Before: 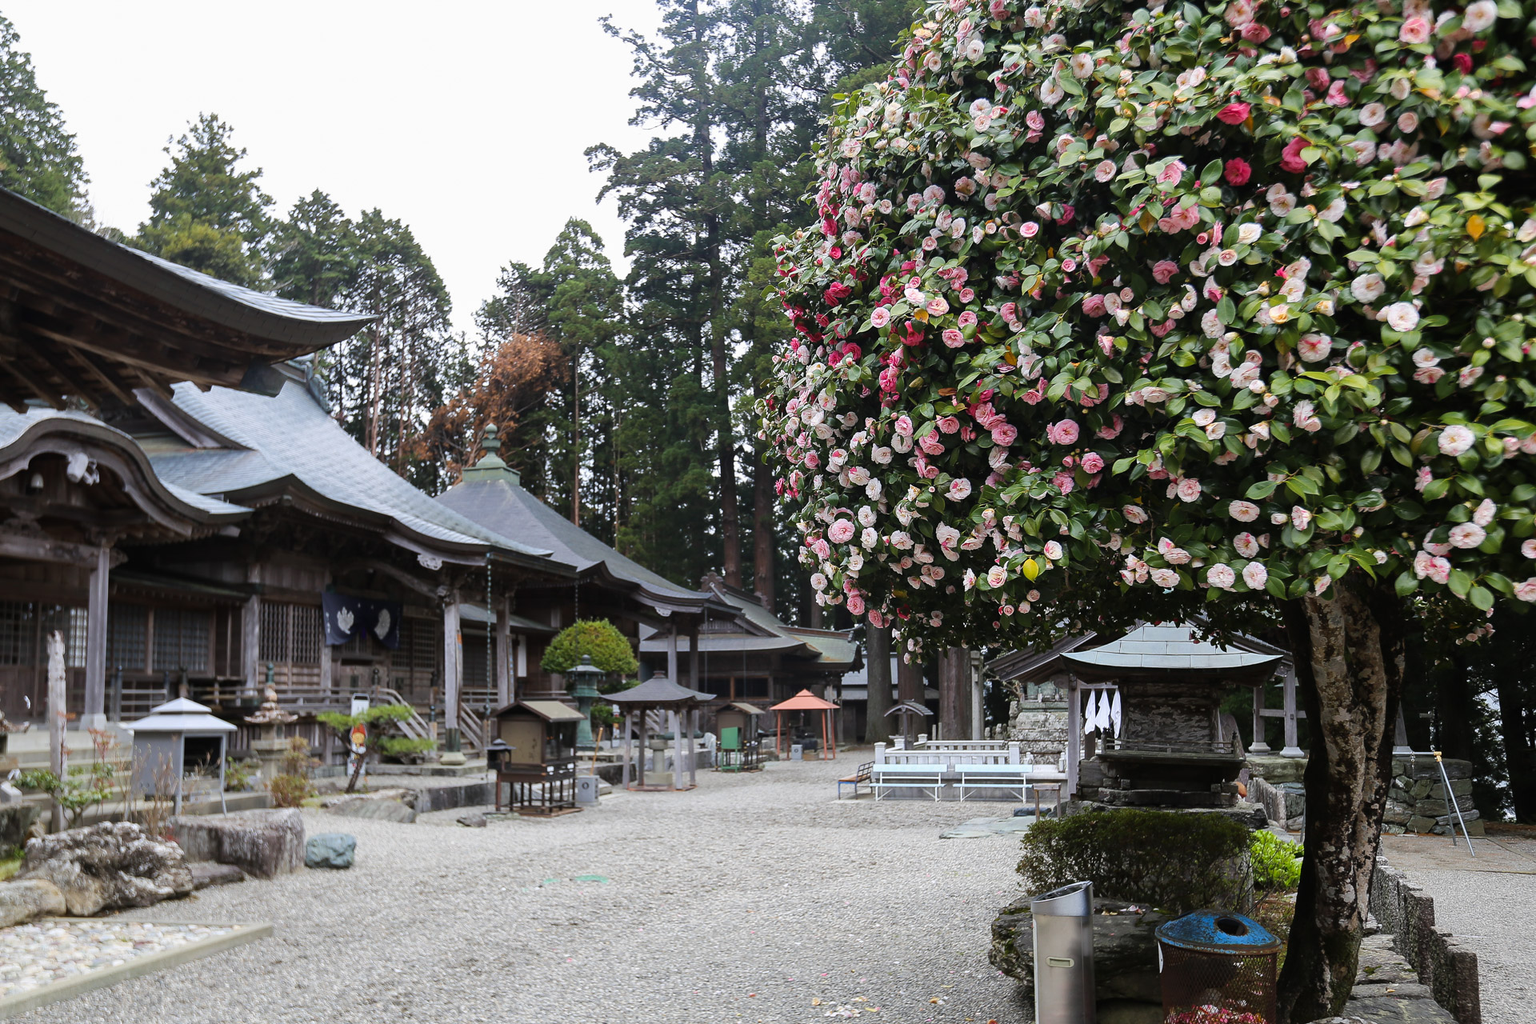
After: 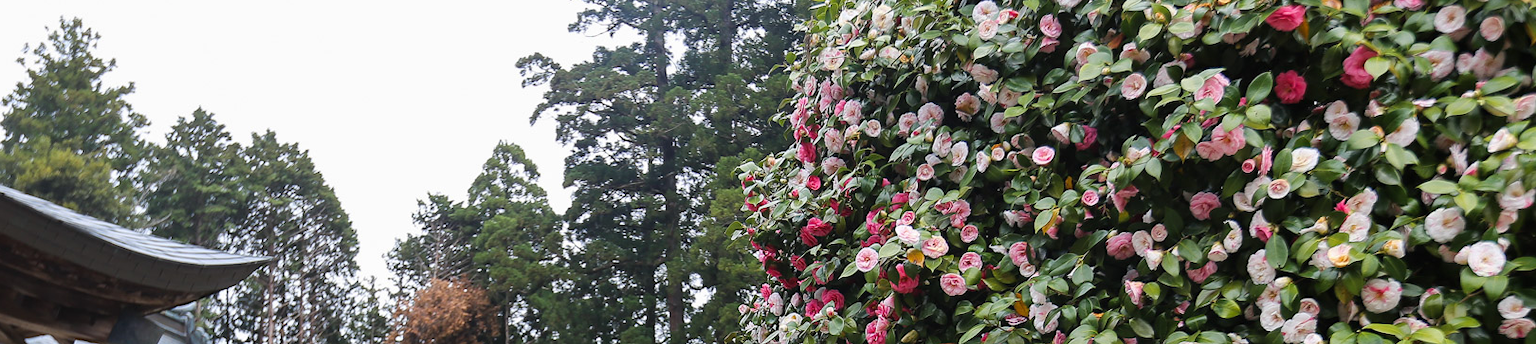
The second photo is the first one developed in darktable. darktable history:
crop and rotate: left 9.693%, top 9.628%, right 5.884%, bottom 61.963%
